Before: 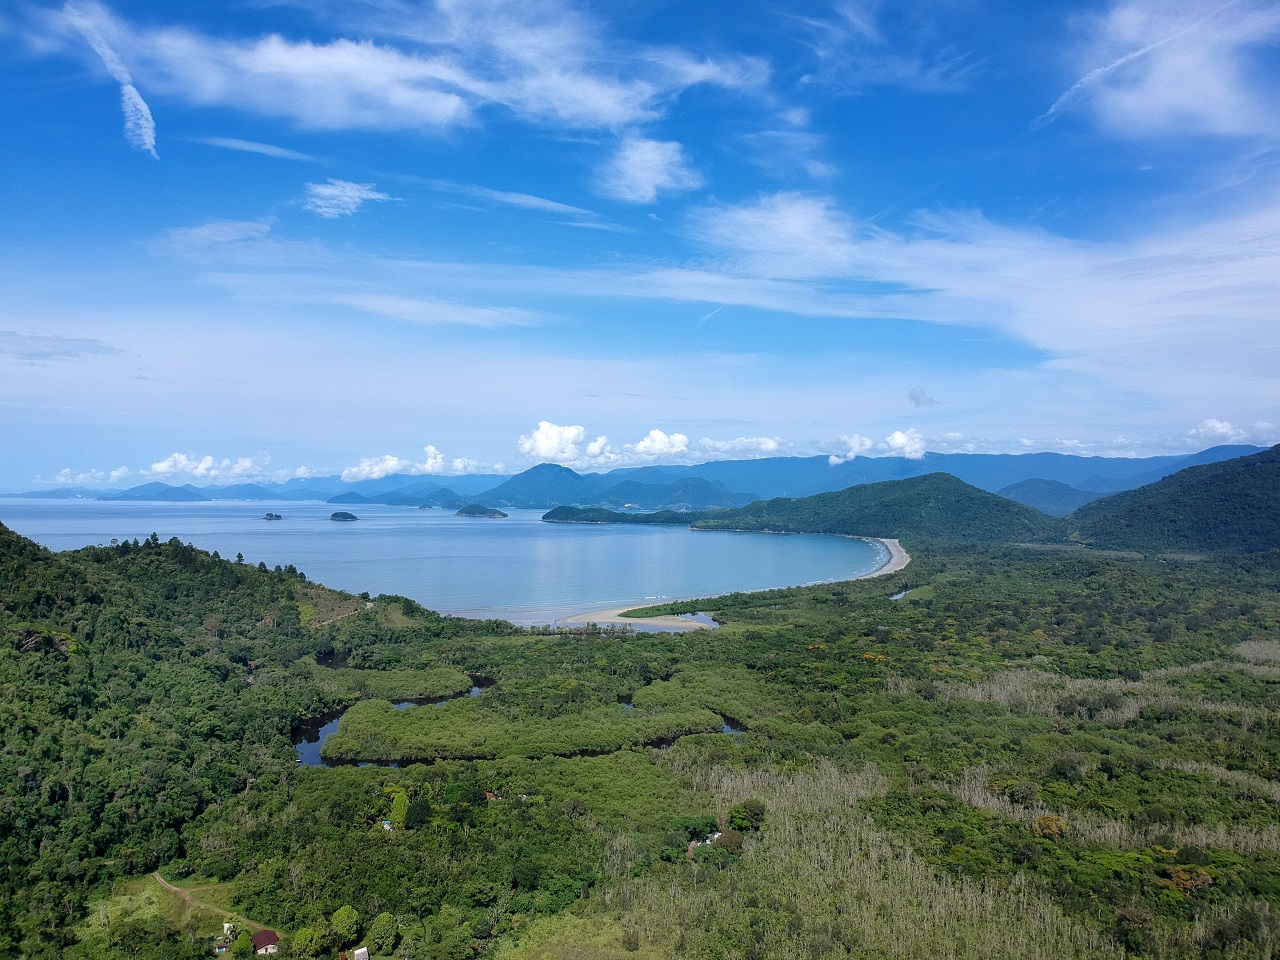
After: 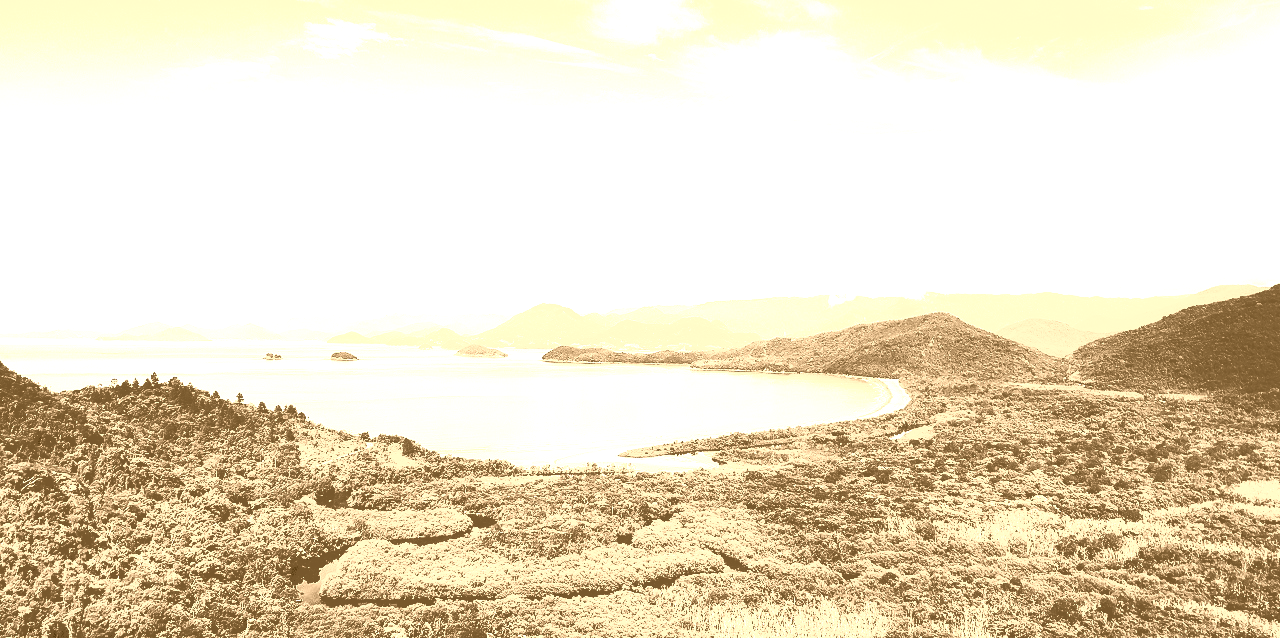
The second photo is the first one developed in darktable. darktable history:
contrast brightness saturation: contrast 0.24, brightness 0.09
tone equalizer: on, module defaults
tone curve: curves: ch0 [(0, 0) (0.003, 0.118) (0.011, 0.118) (0.025, 0.122) (0.044, 0.131) (0.069, 0.142) (0.1, 0.155) (0.136, 0.168) (0.177, 0.183) (0.224, 0.216) (0.277, 0.265) (0.335, 0.337) (0.399, 0.415) (0.468, 0.506) (0.543, 0.586) (0.623, 0.665) (0.709, 0.716) (0.801, 0.737) (0.898, 0.744) (1, 1)], preserve colors none
crop: top 16.727%, bottom 16.727%
rgb curve: curves: ch0 [(0, 0) (0.21, 0.15) (0.24, 0.21) (0.5, 0.75) (0.75, 0.96) (0.89, 0.99) (1, 1)]; ch1 [(0, 0.02) (0.21, 0.13) (0.25, 0.2) (0.5, 0.67) (0.75, 0.9) (0.89, 0.97) (1, 1)]; ch2 [(0, 0.02) (0.21, 0.13) (0.25, 0.2) (0.5, 0.67) (0.75, 0.9) (0.89, 0.97) (1, 1)], compensate middle gray true
colorize: hue 28.8°, source mix 100%
color balance rgb: perceptual saturation grading › global saturation 30%, global vibrance 20%
